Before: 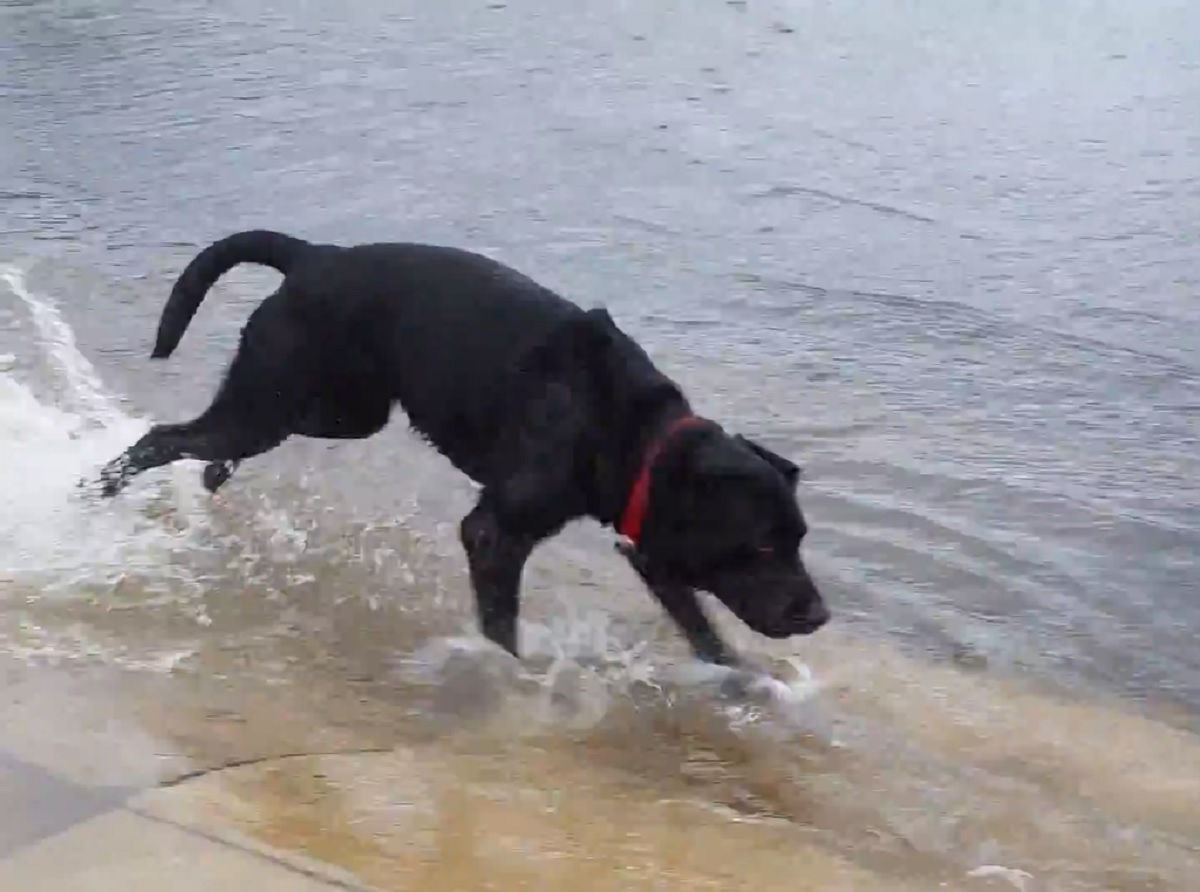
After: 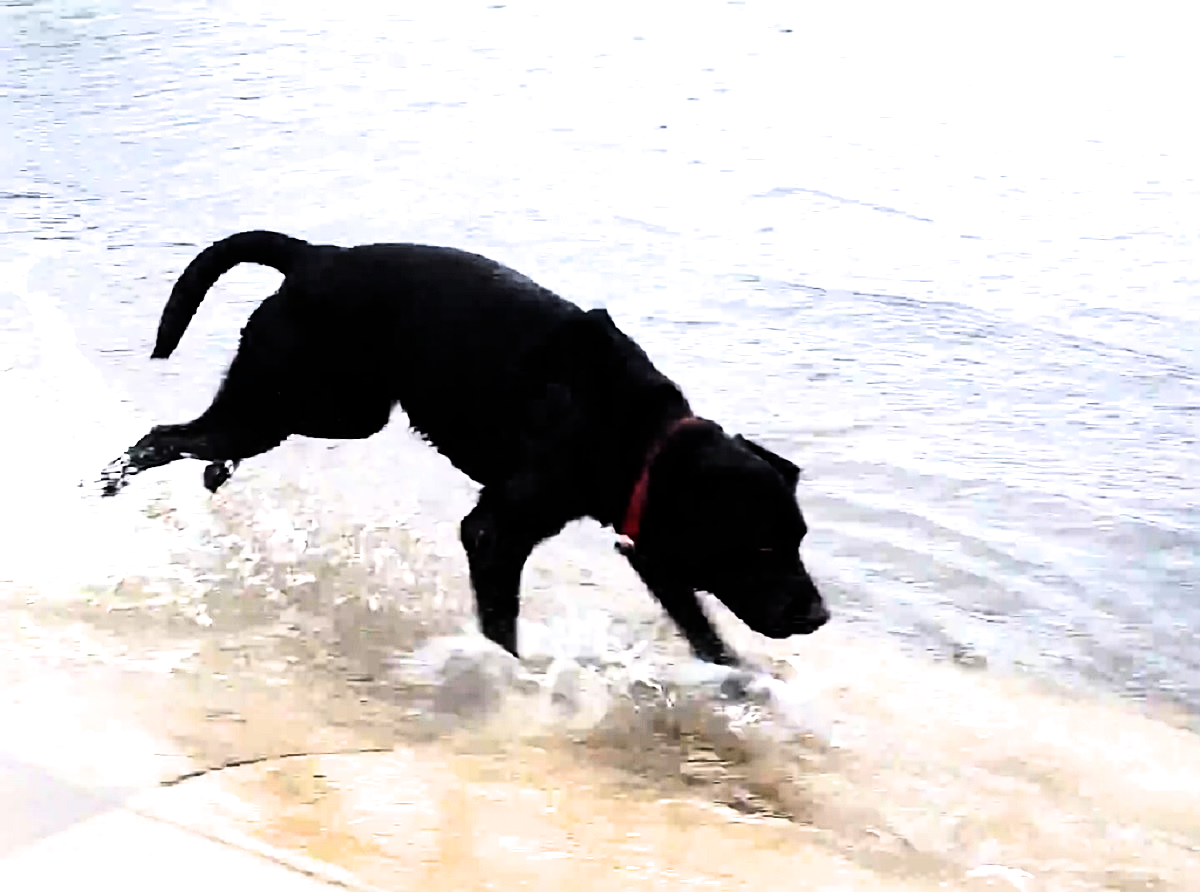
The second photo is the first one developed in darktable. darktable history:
tone equalizer: -8 EV -1.08 EV, -7 EV -1.03 EV, -6 EV -0.844 EV, -5 EV -0.6 EV, -3 EV 0.593 EV, -2 EV 0.871 EV, -1 EV 0.993 EV, +0 EV 1.06 EV, edges refinement/feathering 500, mask exposure compensation -1.57 EV, preserve details no
exposure: black level correction 0.001, exposure 0.299 EV, compensate highlight preservation false
sharpen: on, module defaults
filmic rgb: black relative exposure -6.43 EV, white relative exposure 2.43 EV, target white luminance 99.999%, hardness 5.27, latitude 0.621%, contrast 1.437, highlights saturation mix 3.23%
